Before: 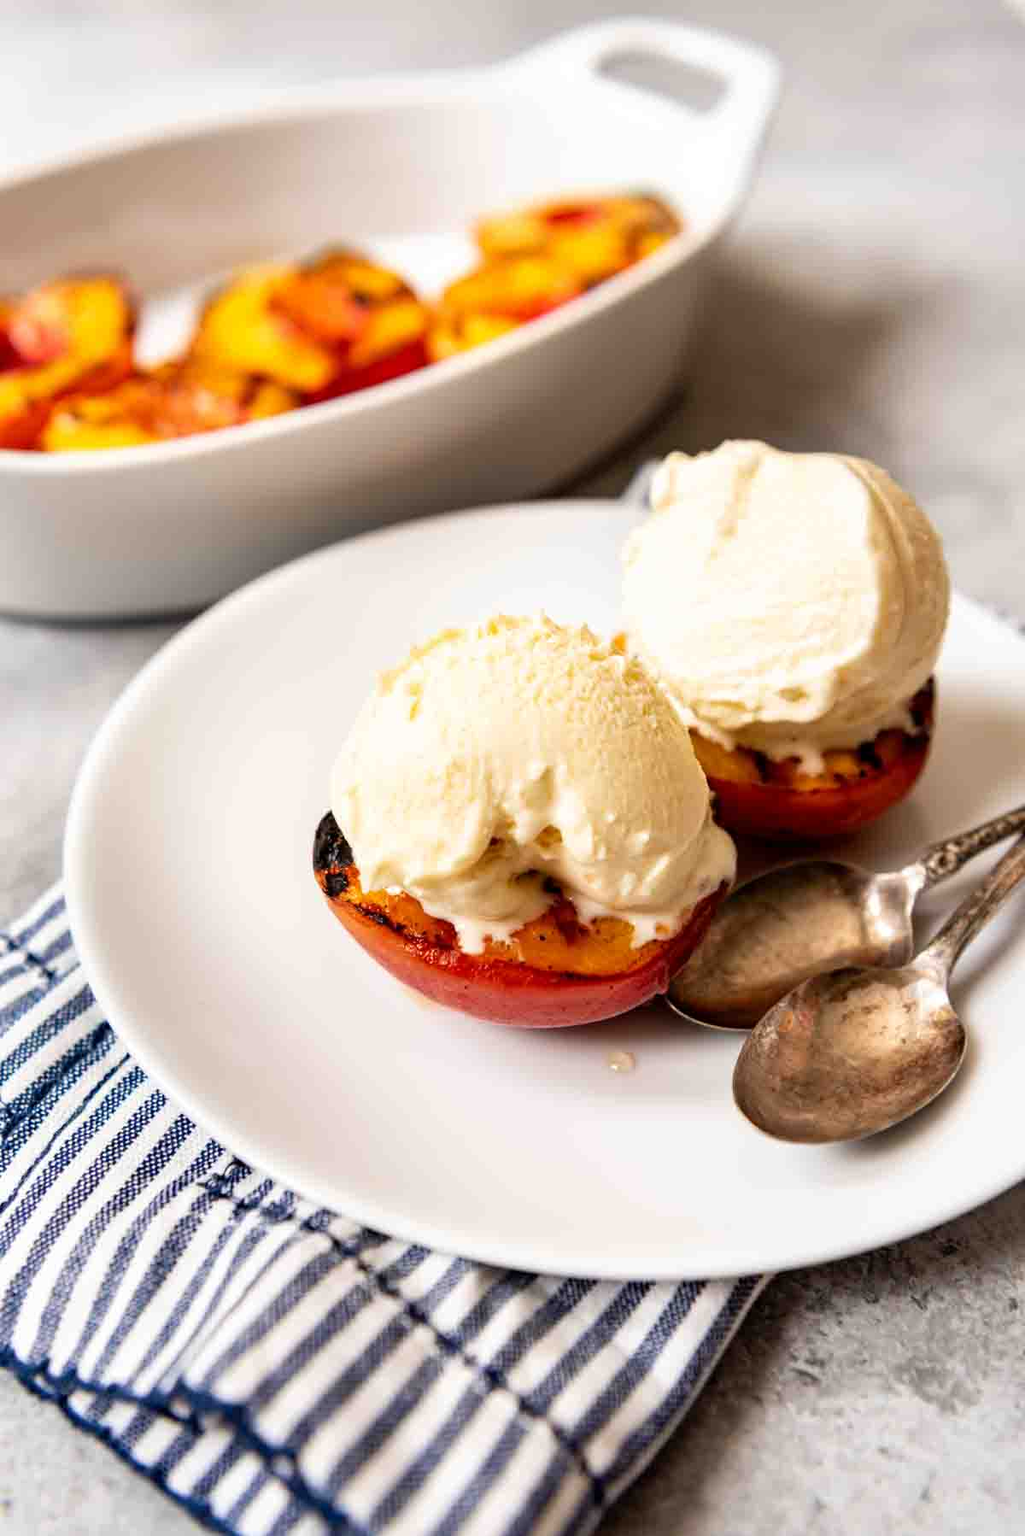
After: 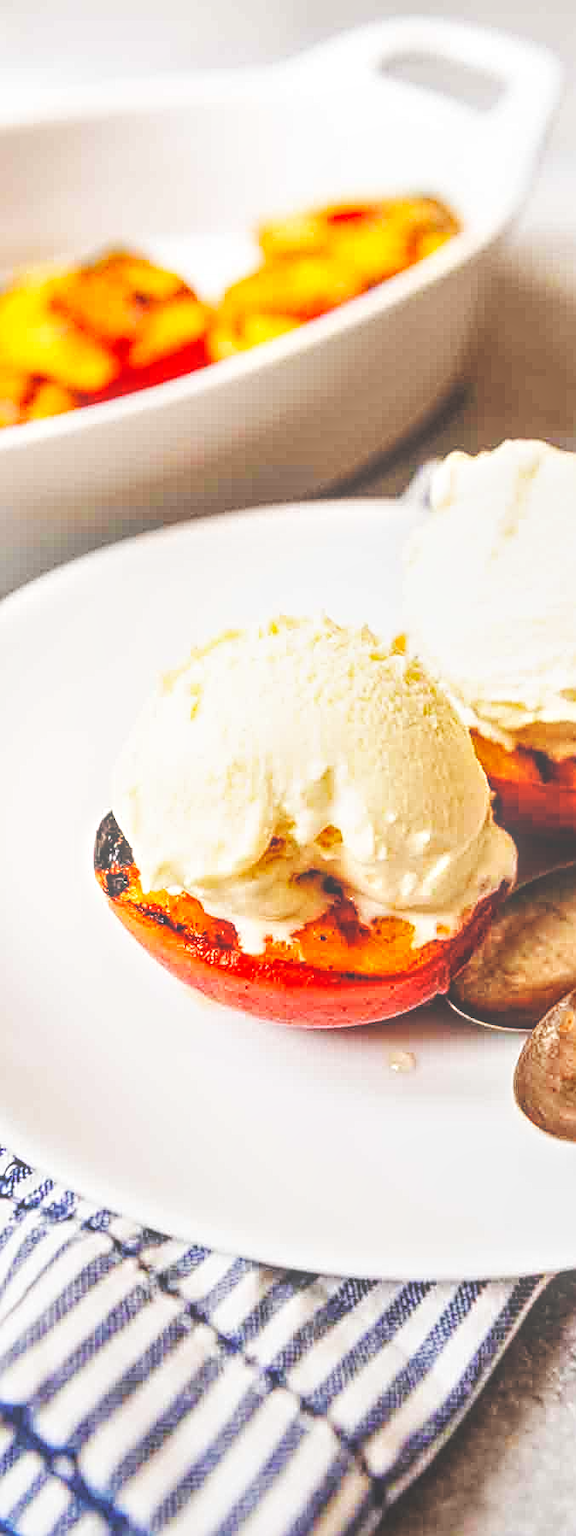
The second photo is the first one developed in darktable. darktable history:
sharpen: on, module defaults
local contrast: highlights 73%, shadows 15%, midtone range 0.197
base curve: curves: ch0 [(0, 0) (0.036, 0.025) (0.121, 0.166) (0.206, 0.329) (0.605, 0.79) (1, 1)], preserve colors none
crop: left 21.496%, right 22.254%
